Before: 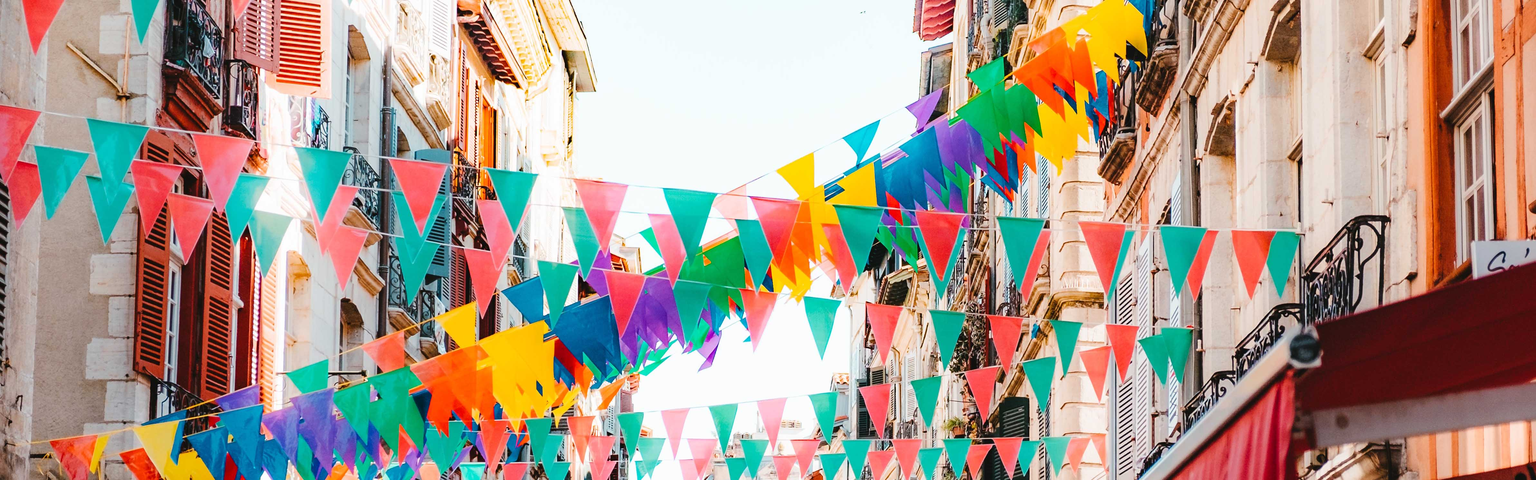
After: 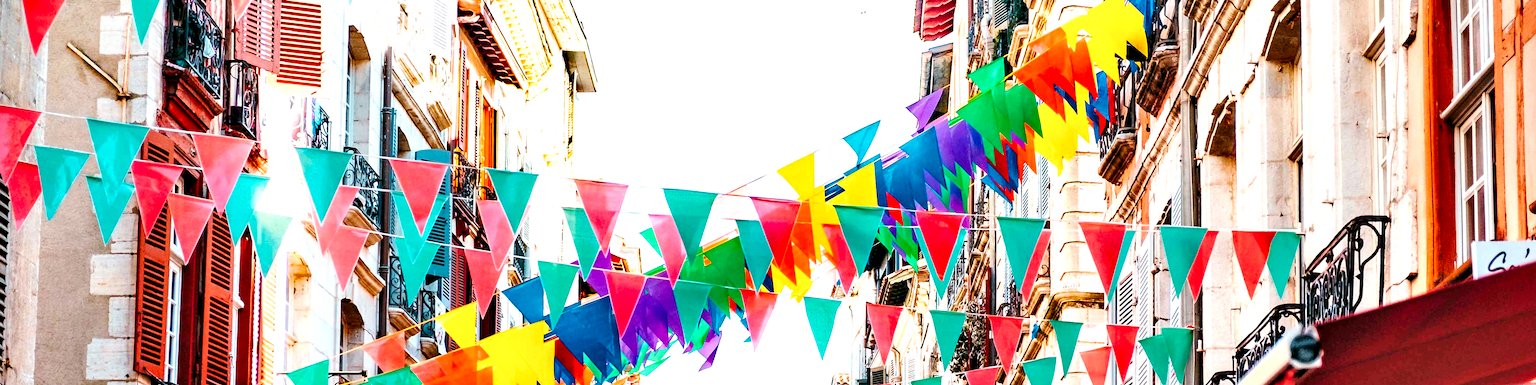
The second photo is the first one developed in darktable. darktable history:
crop: bottom 19.644%
tone equalizer: -7 EV 0.15 EV, -6 EV 0.6 EV, -5 EV 1.15 EV, -4 EV 1.33 EV, -3 EV 1.15 EV, -2 EV 0.6 EV, -1 EV 0.15 EV, mask exposure compensation -0.5 EV
contrast equalizer: octaves 7, y [[0.6 ×6], [0.55 ×6], [0 ×6], [0 ×6], [0 ×6]]
velvia: strength 15%
shadows and highlights: shadows 37.27, highlights -28.18, soften with gaussian
color balance: mode lift, gamma, gain (sRGB), lift [0.97, 1, 1, 1], gamma [1.03, 1, 1, 1]
exposure: exposure 0.375 EV, compensate highlight preservation false
